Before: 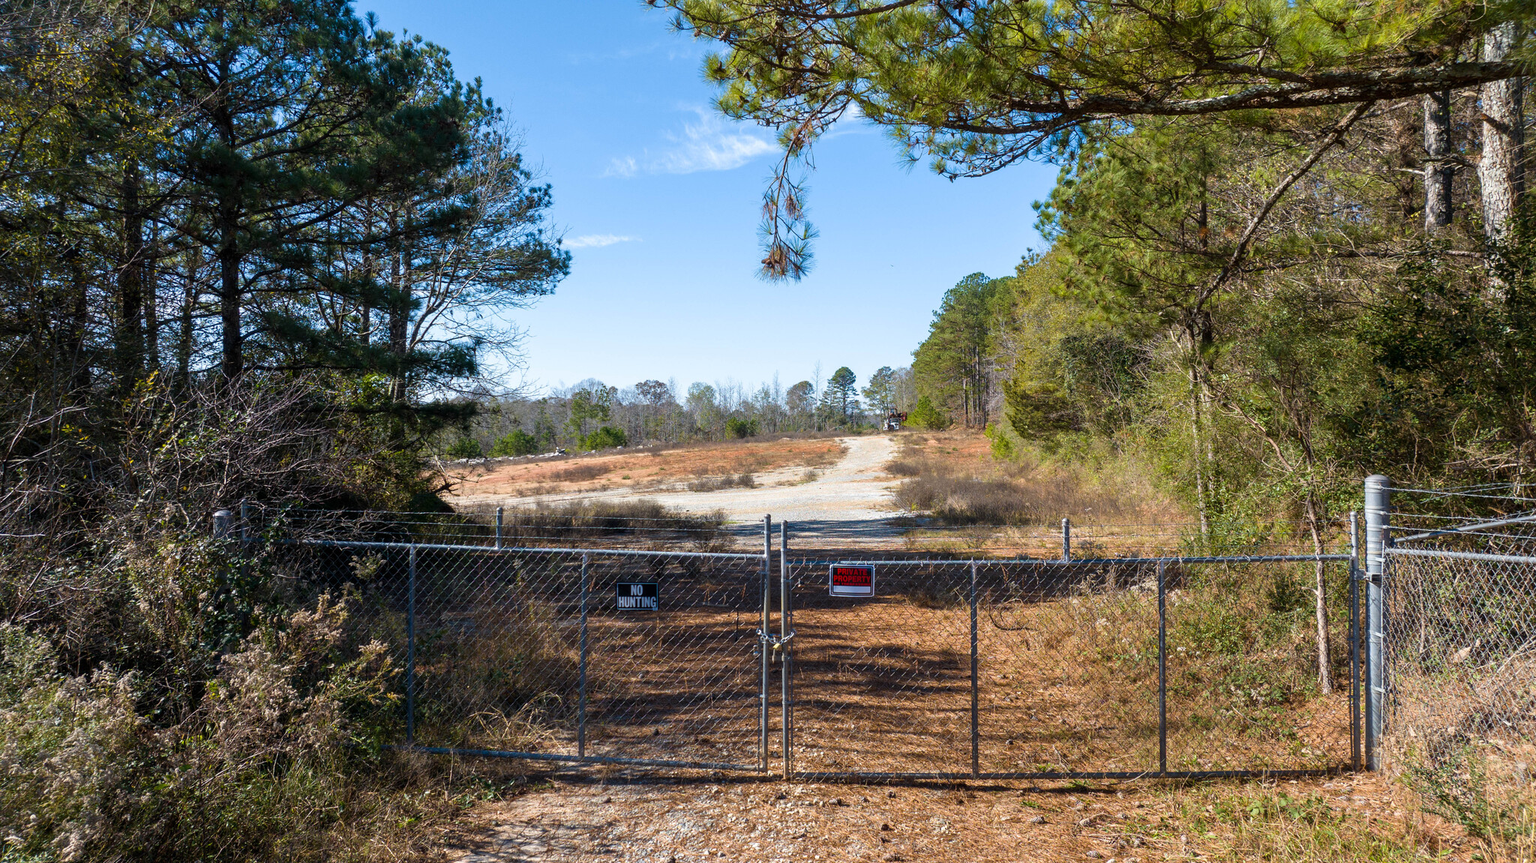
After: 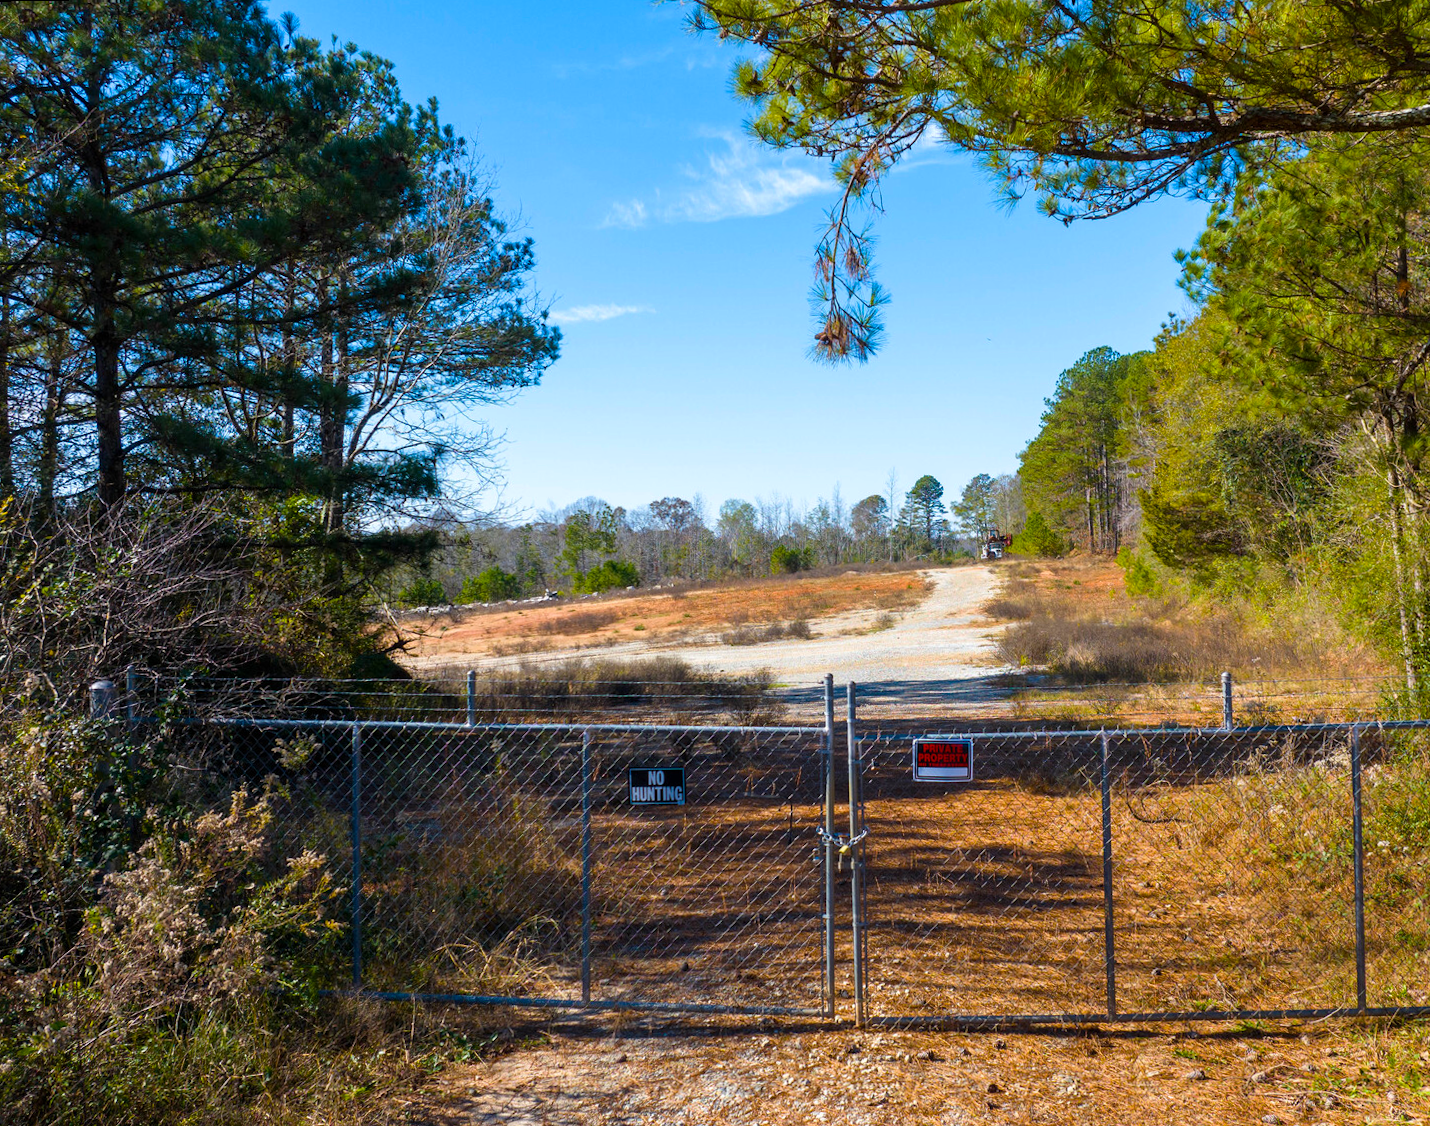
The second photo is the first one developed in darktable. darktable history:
color balance rgb: perceptual saturation grading › global saturation 30%, global vibrance 20%
crop and rotate: left 9.061%, right 20.142%
rotate and perspective: rotation -1°, crop left 0.011, crop right 0.989, crop top 0.025, crop bottom 0.975
